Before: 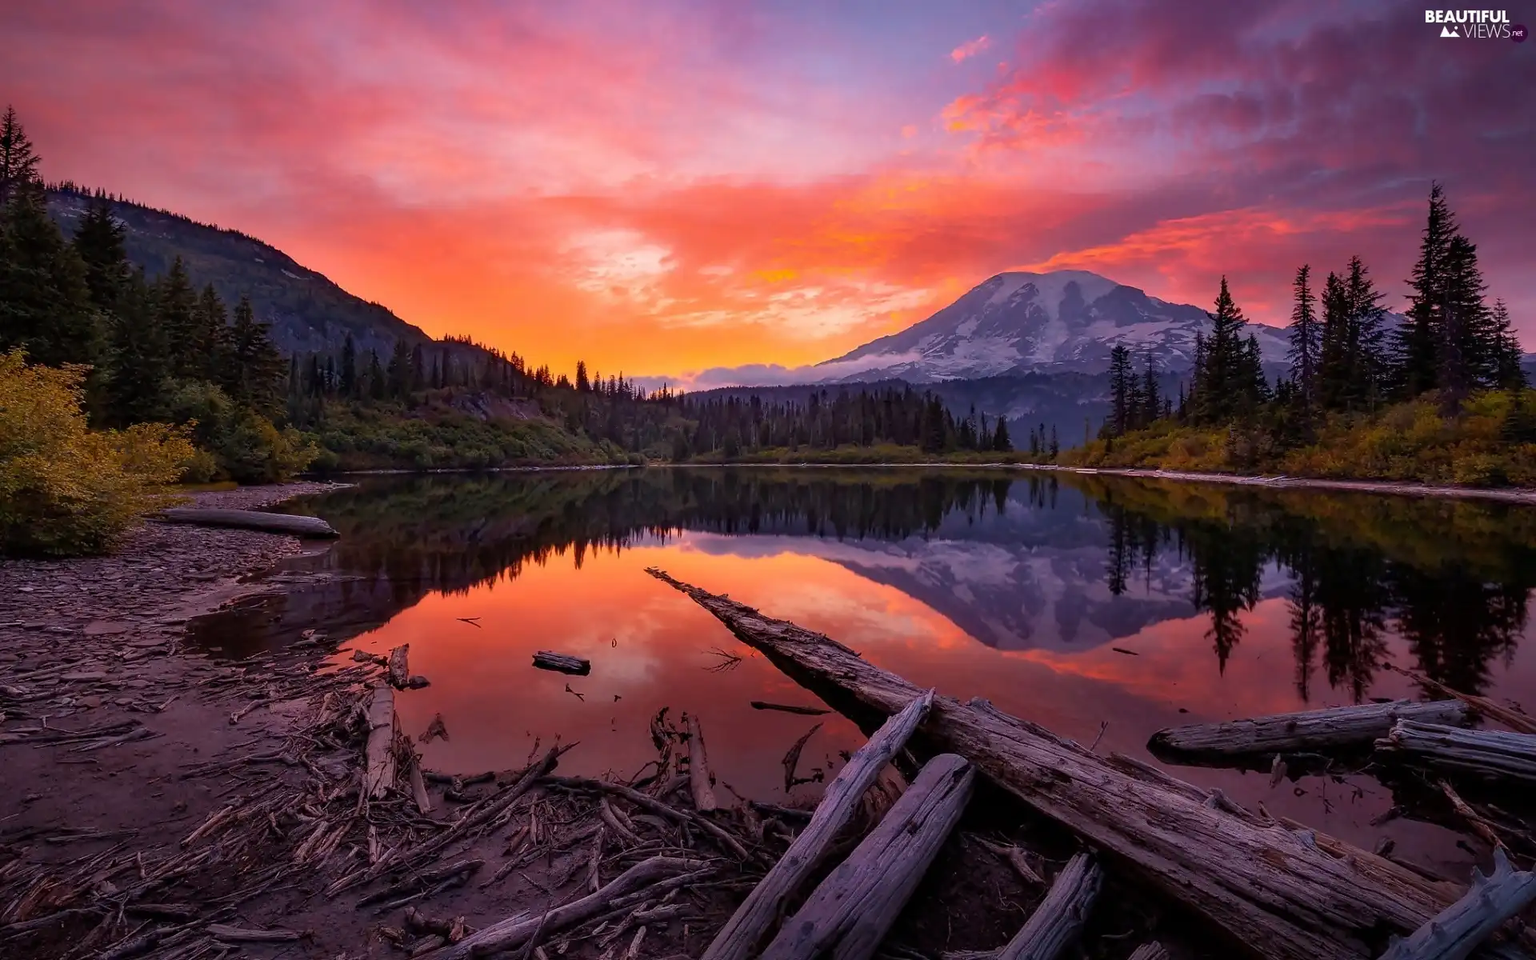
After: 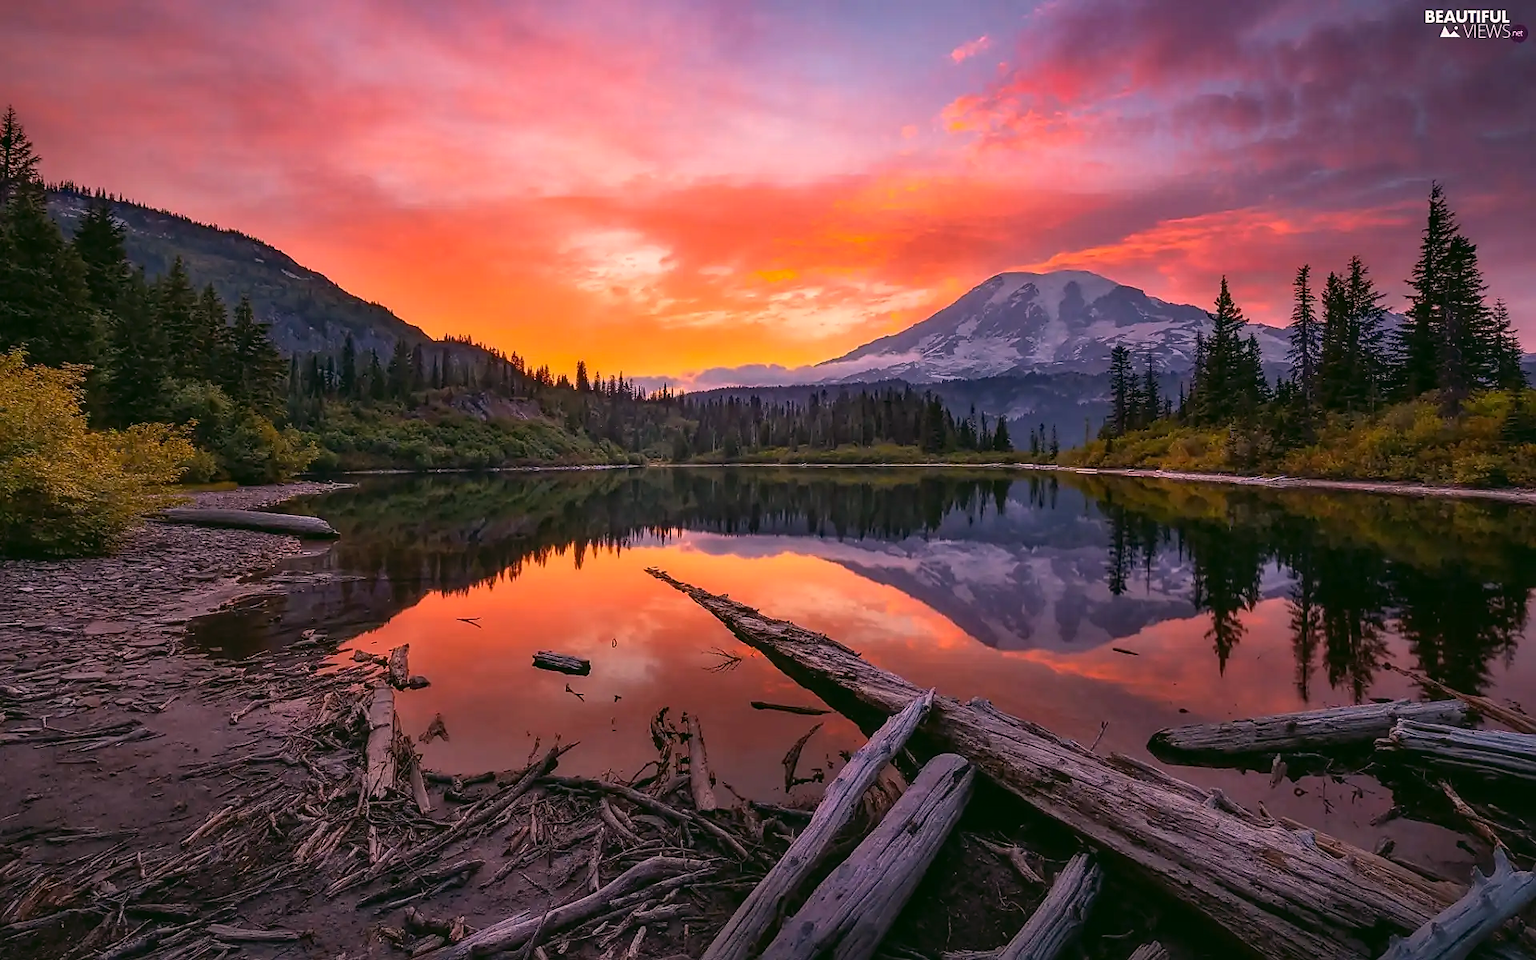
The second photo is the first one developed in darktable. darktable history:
sharpen: radius 1.91, amount 0.411, threshold 1.185
color correction: highlights a* 3.98, highlights b* 4.97, shadows a* -7.25, shadows b* 4.54
local contrast: on, module defaults
contrast brightness saturation: contrast -0.105
exposure: exposure 0.204 EV, compensate exposure bias true, compensate highlight preservation false
